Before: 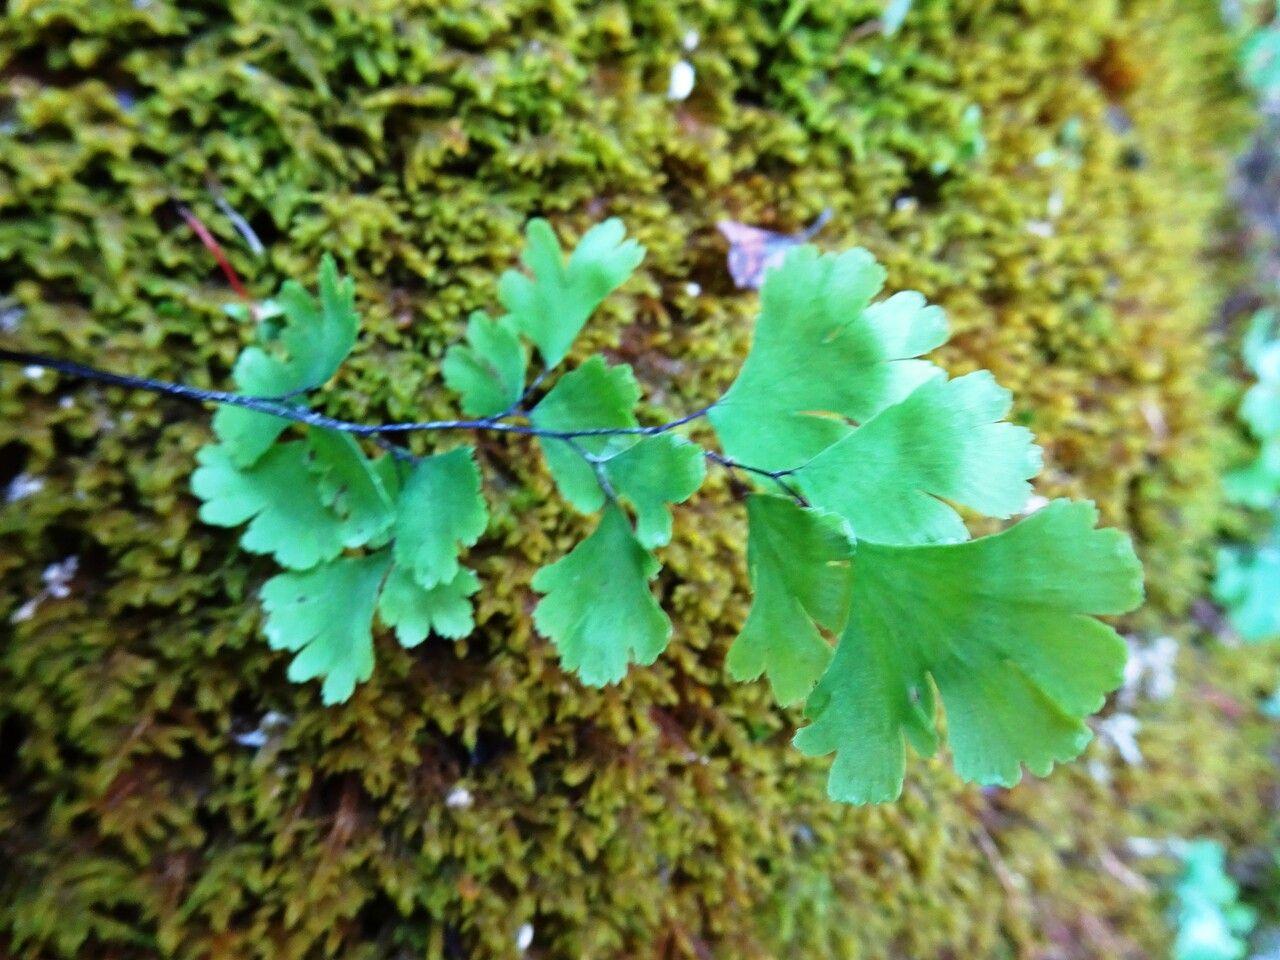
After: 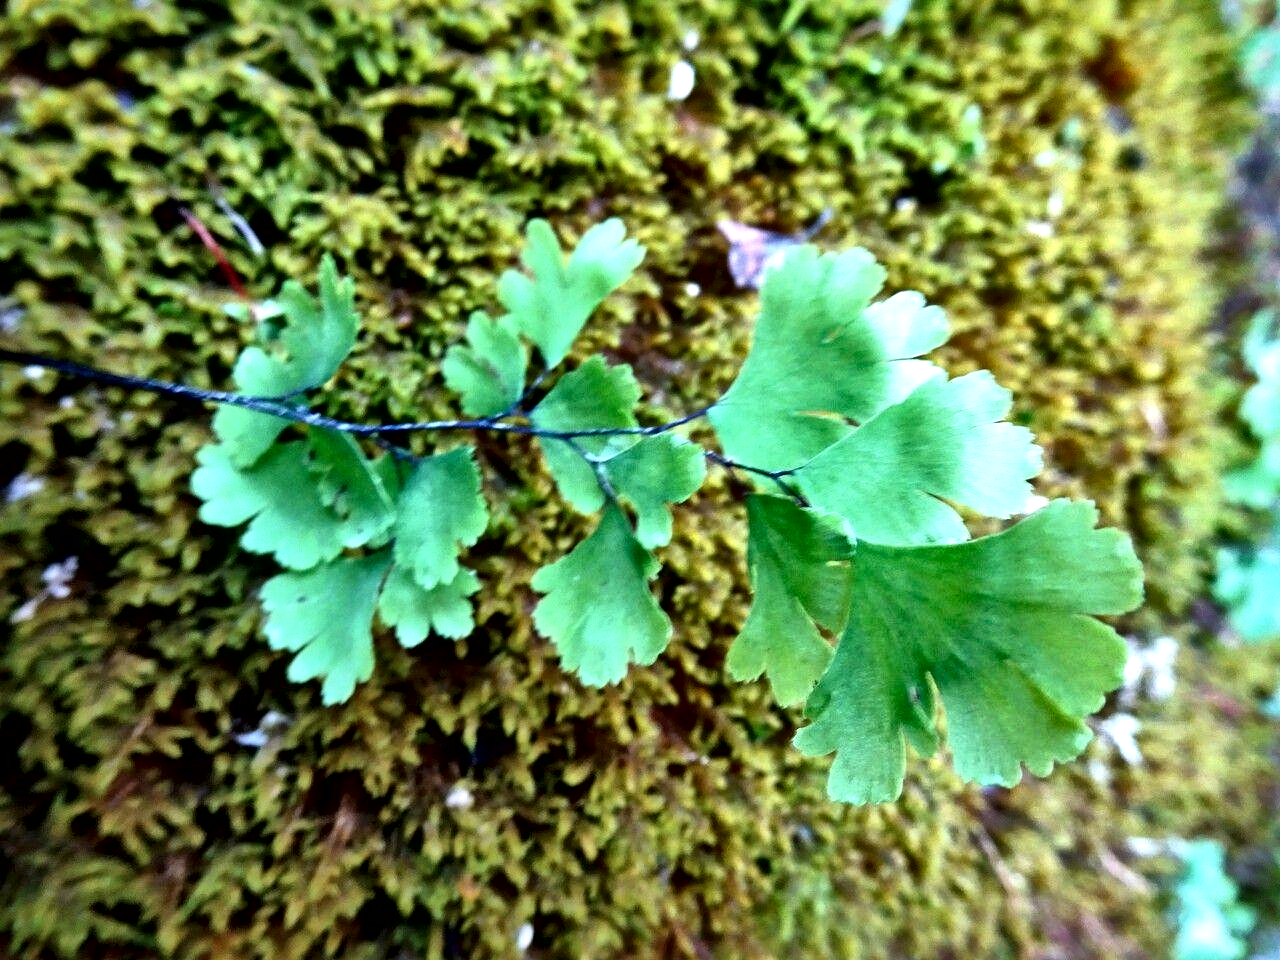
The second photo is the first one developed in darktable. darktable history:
local contrast: mode bilateral grid, contrast 44, coarseness 68, detail 213%, midtone range 0.2
